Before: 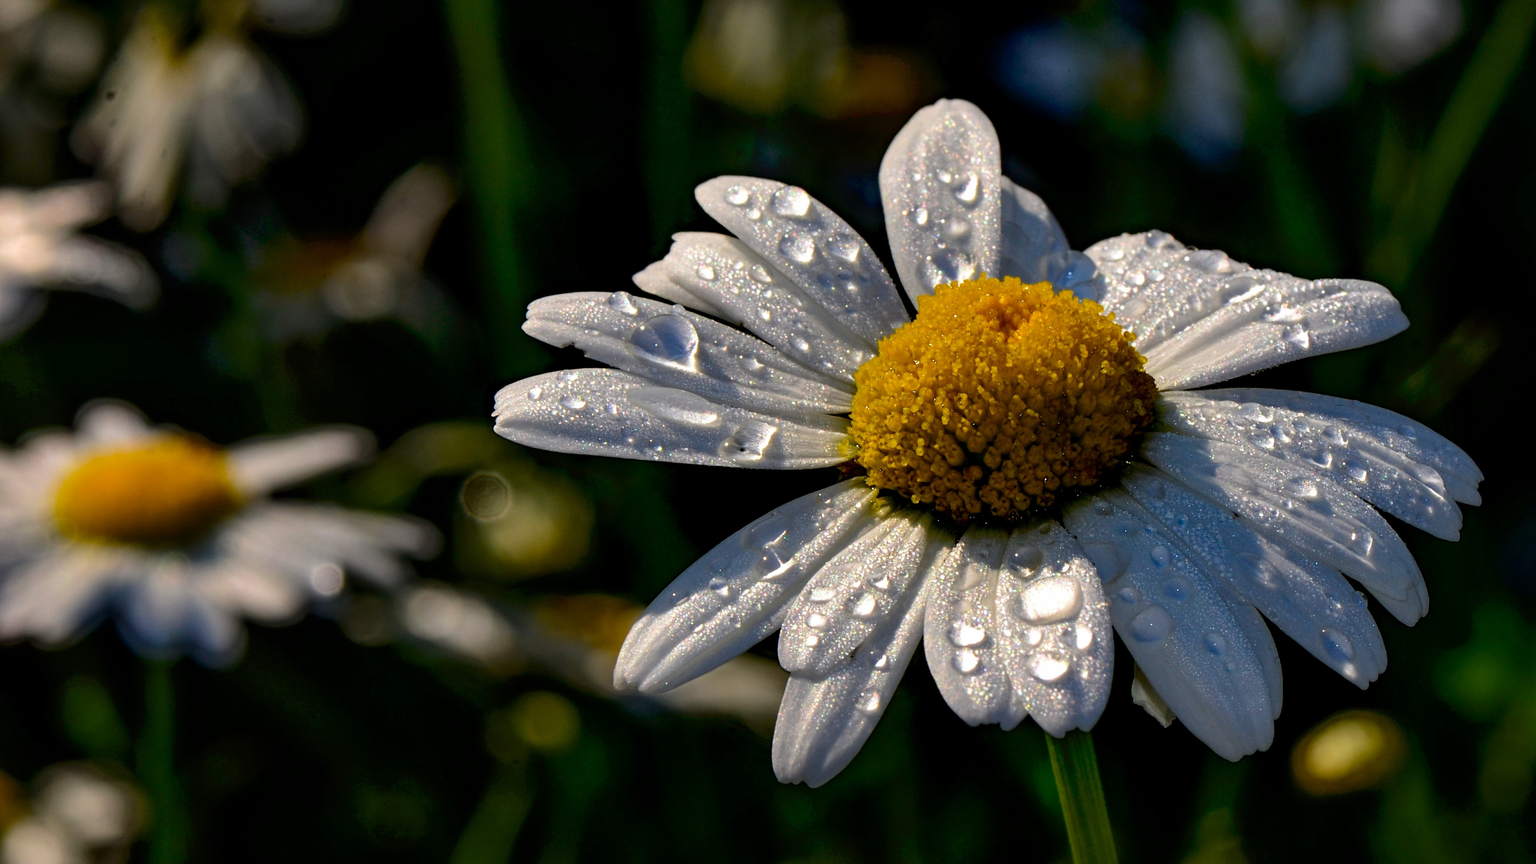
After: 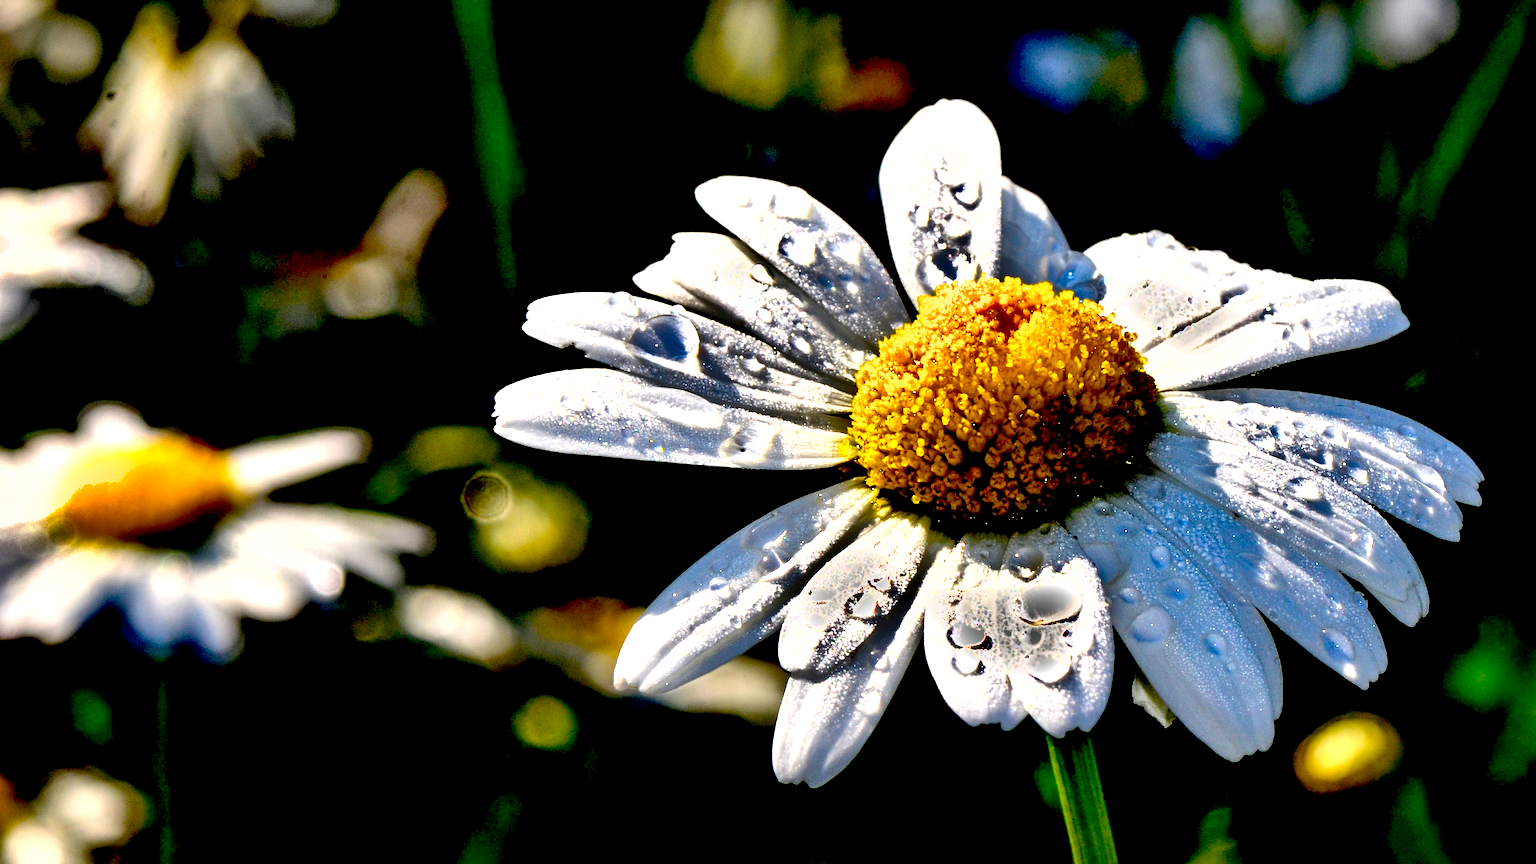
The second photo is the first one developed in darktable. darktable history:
shadows and highlights: shadows 24.61, highlights -76.64, soften with gaussian
exposure: black level correction 0.015, exposure 1.763 EV, compensate exposure bias true, compensate highlight preservation false
